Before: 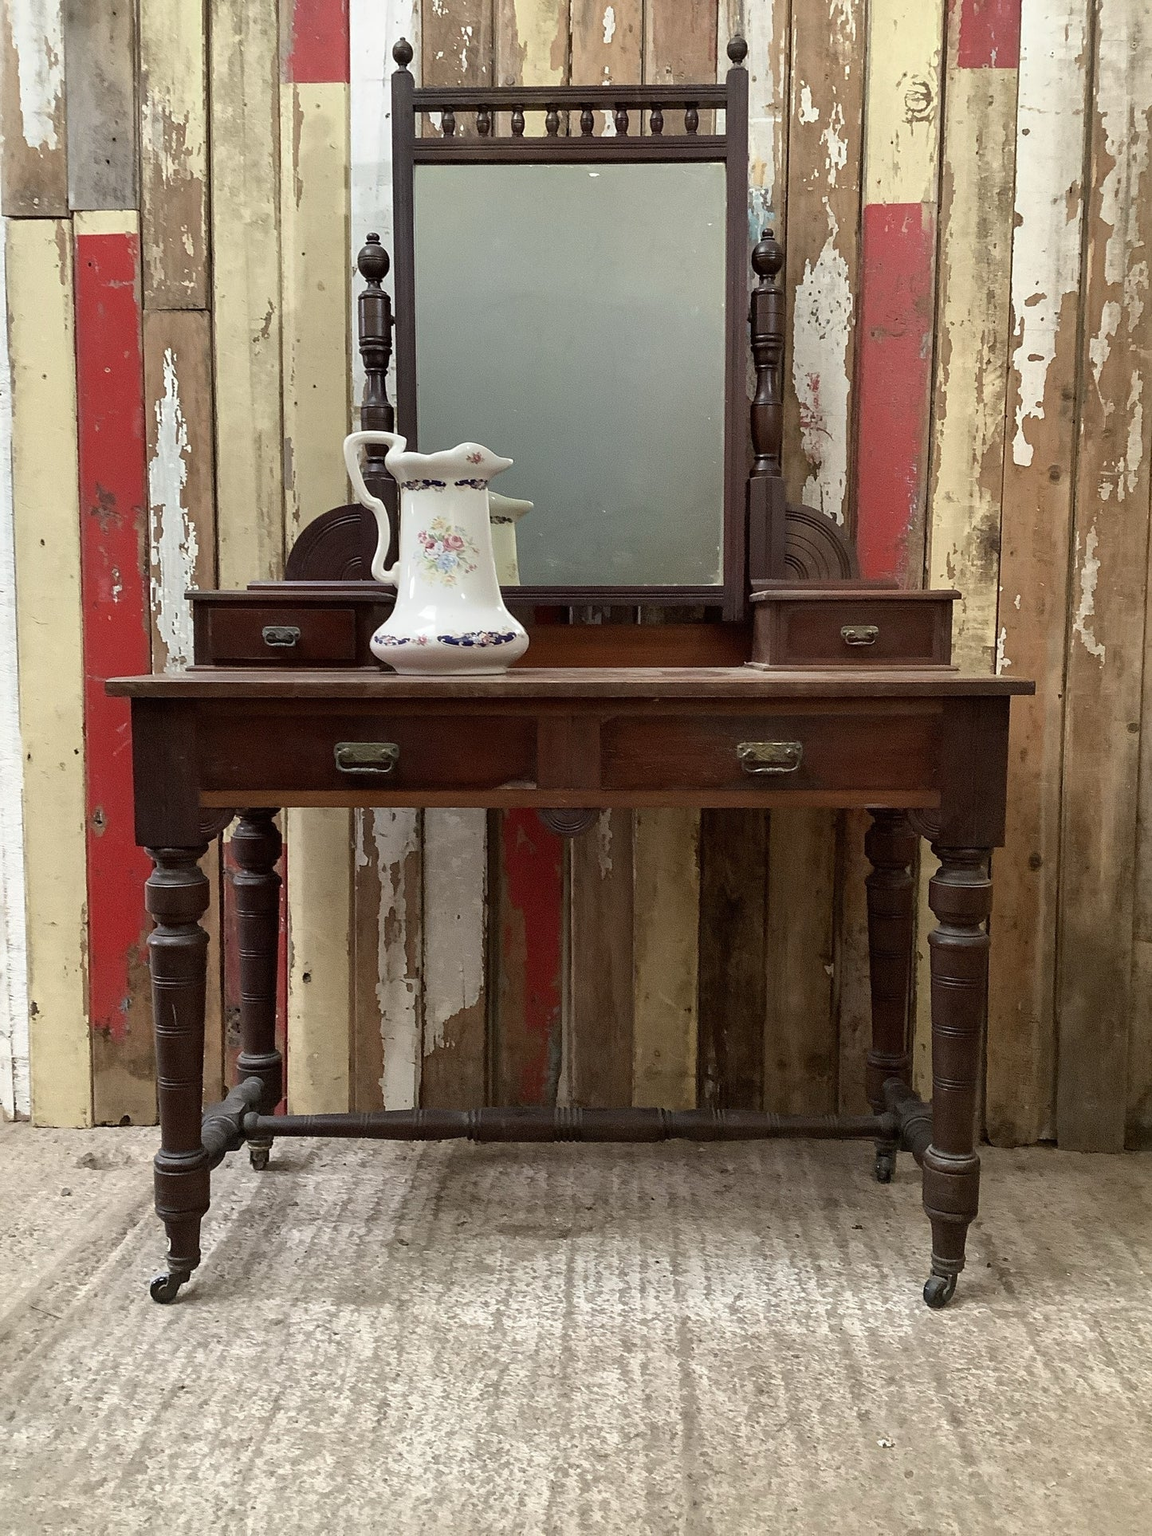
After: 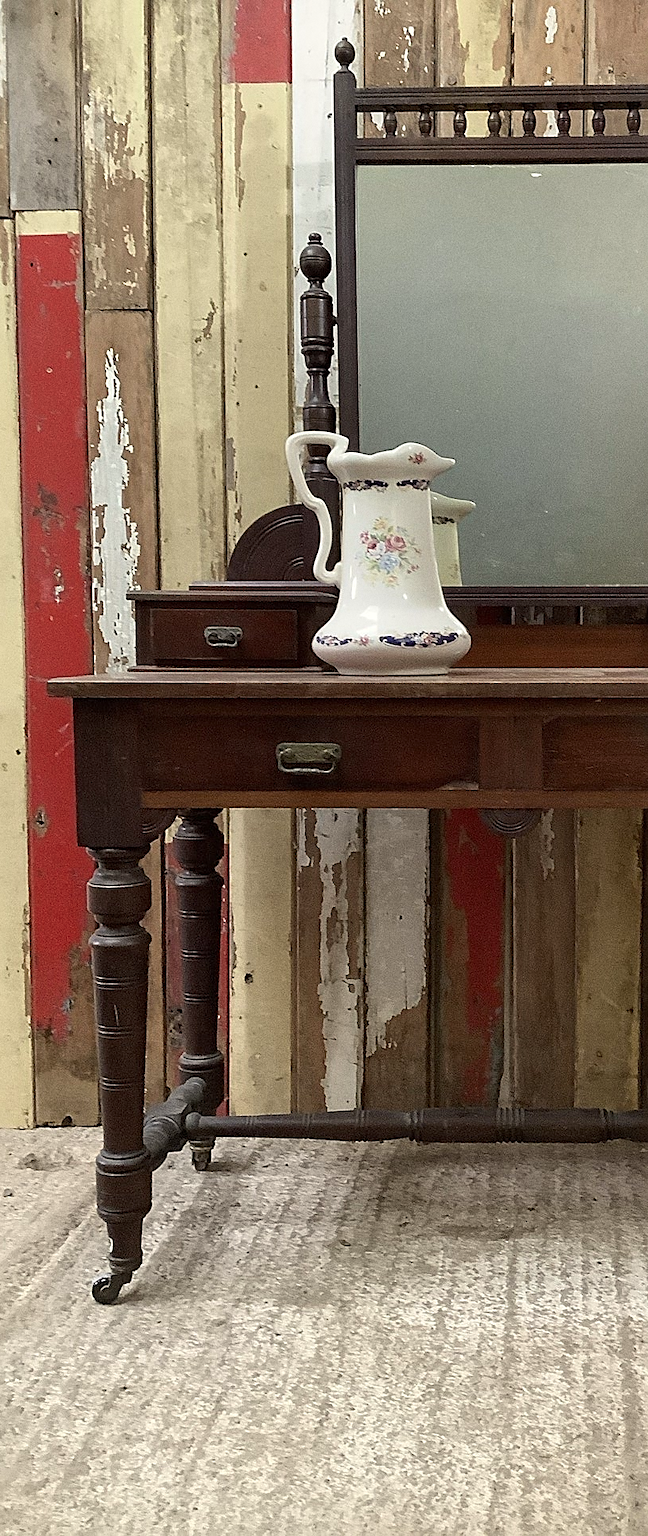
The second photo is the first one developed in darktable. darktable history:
crop: left 5.114%, right 38.589%
sharpen: on, module defaults
color correction: highlights b* 3
grain: coarseness 7.08 ISO, strength 21.67%, mid-tones bias 59.58%
shadows and highlights: radius 93.07, shadows -14.46, white point adjustment 0.23, highlights 31.48, compress 48.23%, highlights color adjustment 52.79%, soften with gaussian
